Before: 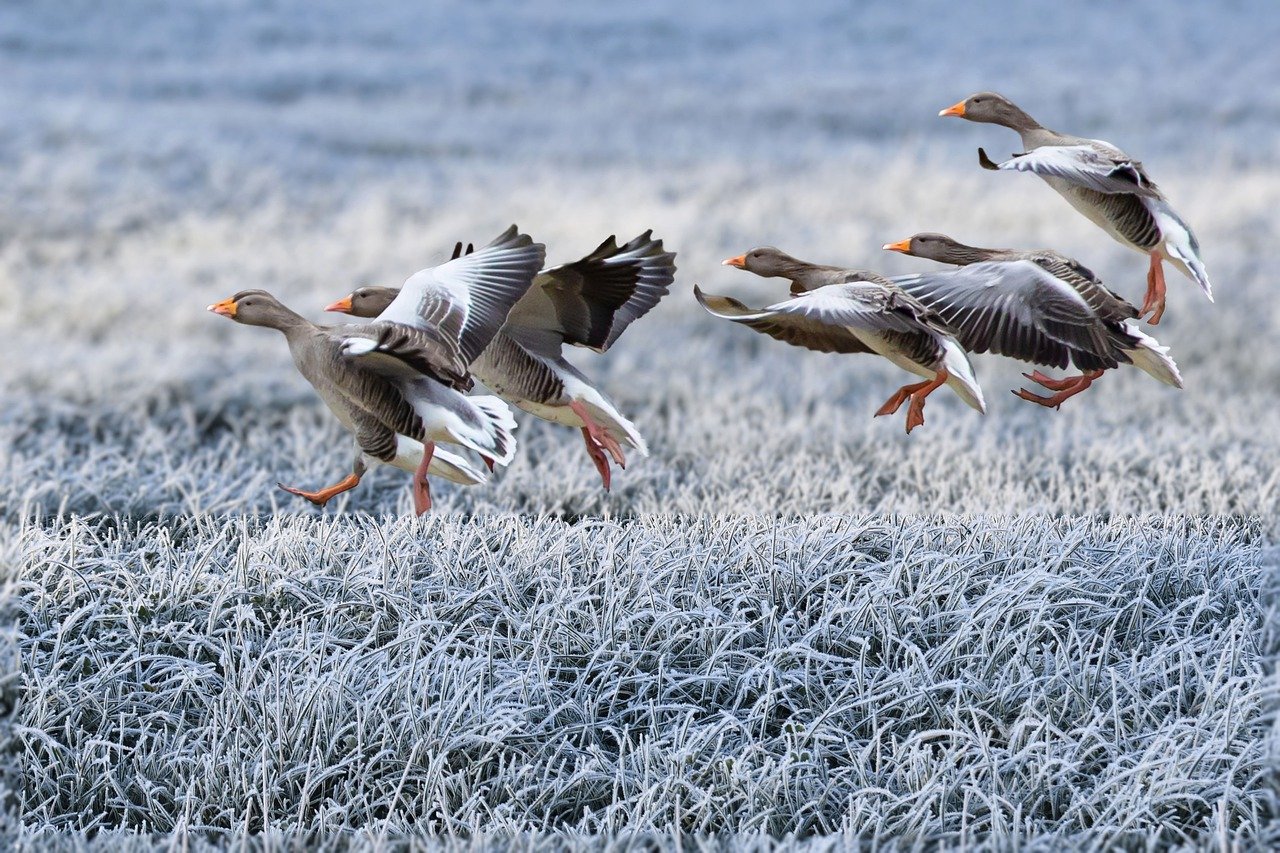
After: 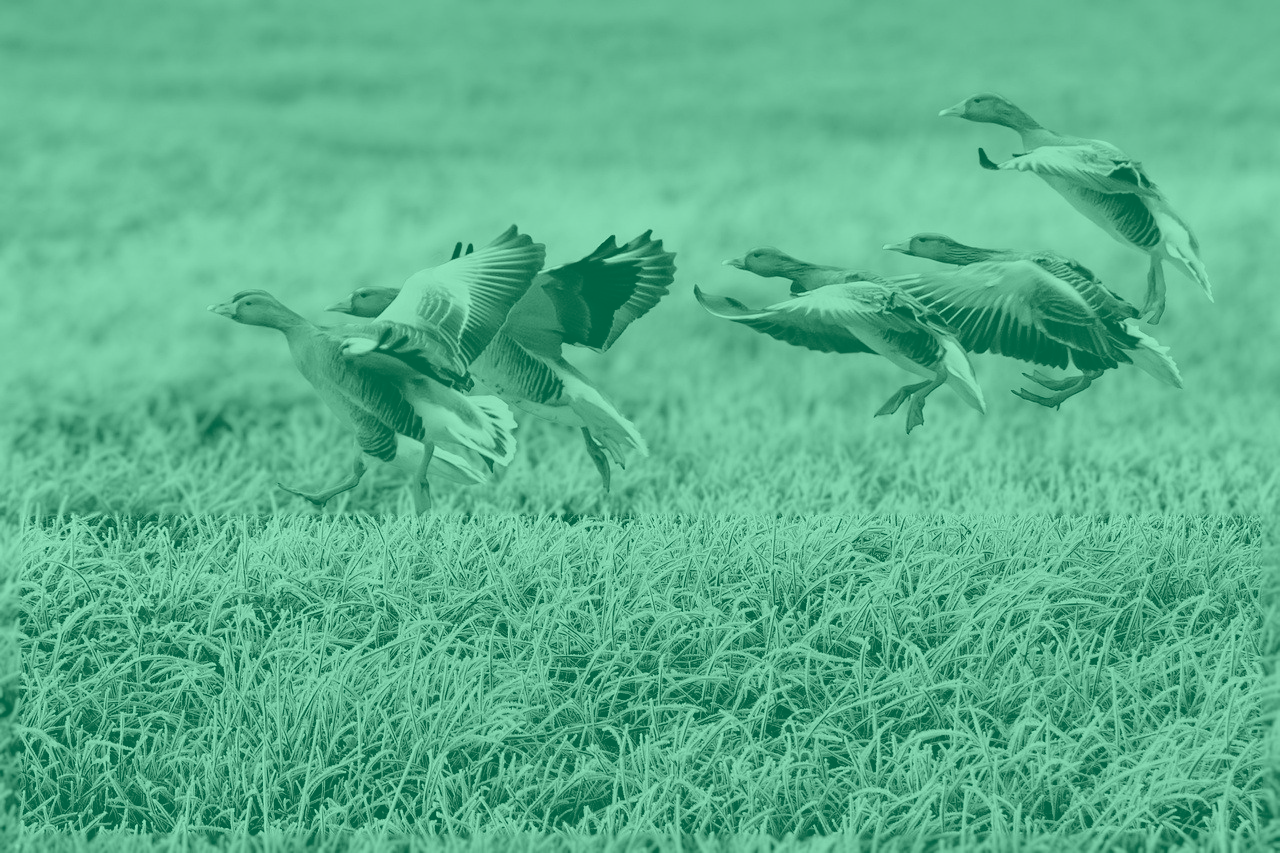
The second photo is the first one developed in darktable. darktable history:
fill light: exposure -2 EV, width 8.6
color balance: mode lift, gamma, gain (sRGB)
colorize: hue 147.6°, saturation 65%, lightness 21.64%
